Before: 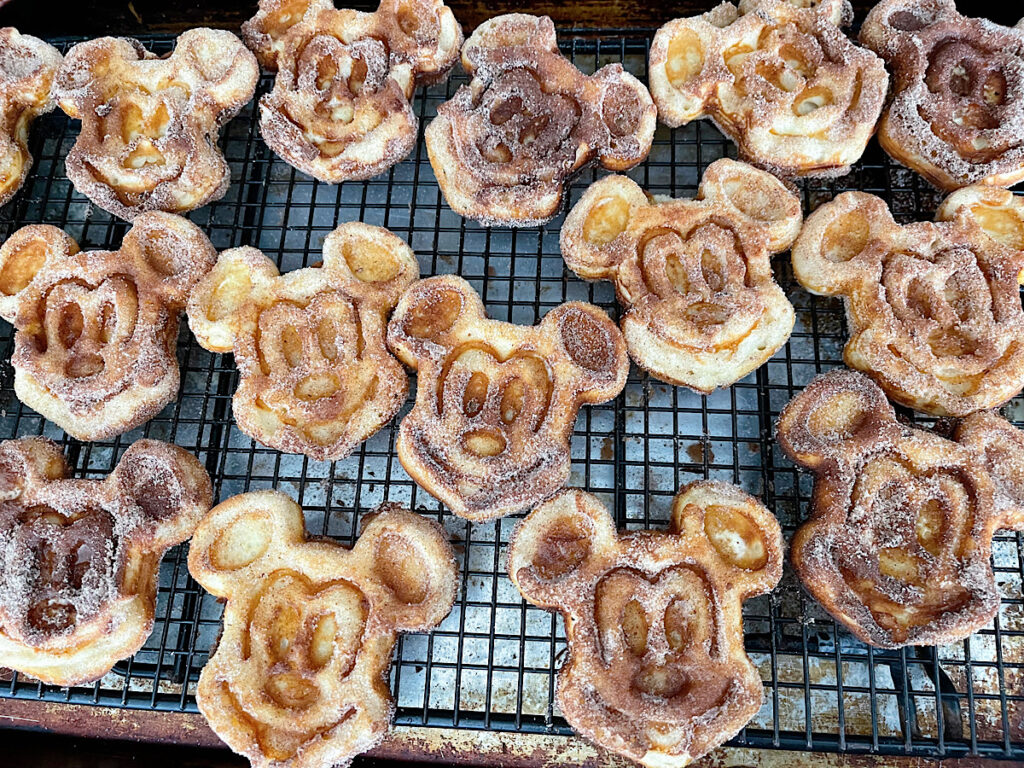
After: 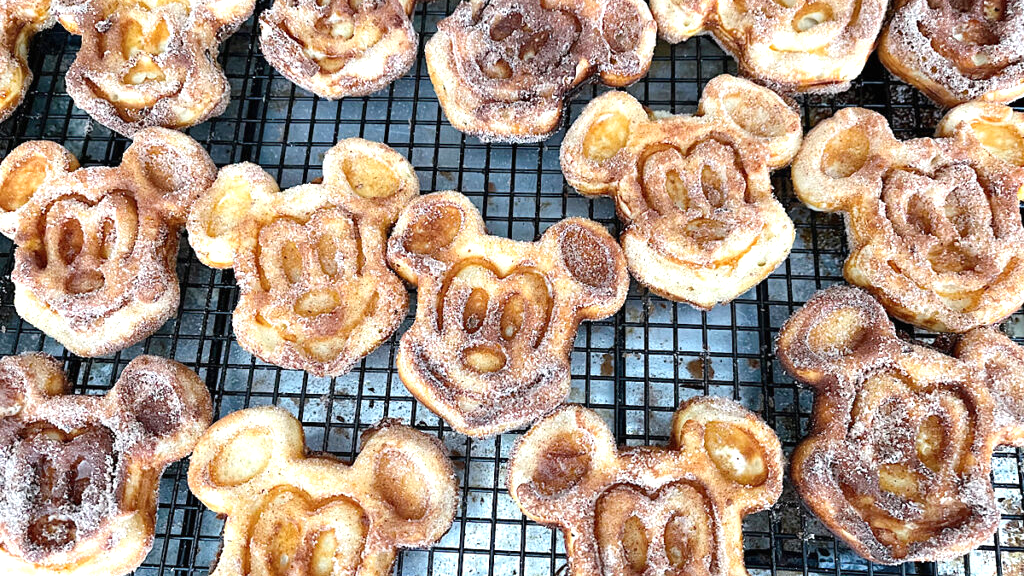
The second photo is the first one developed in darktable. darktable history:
exposure: black level correction 0, exposure 0.499 EV, compensate exposure bias true, compensate highlight preservation false
crop: top 11.017%, bottom 13.894%
